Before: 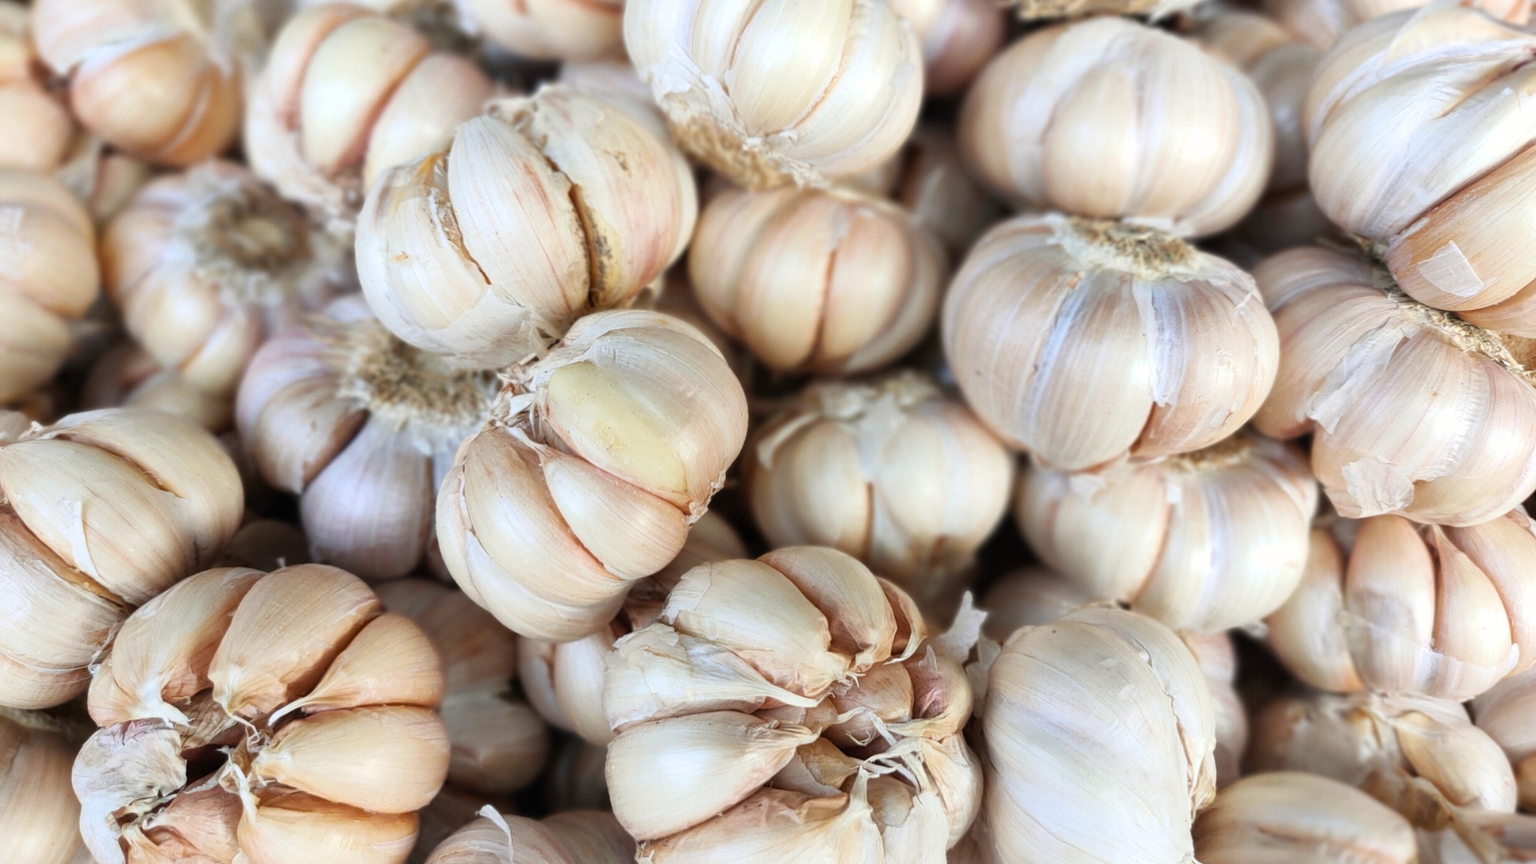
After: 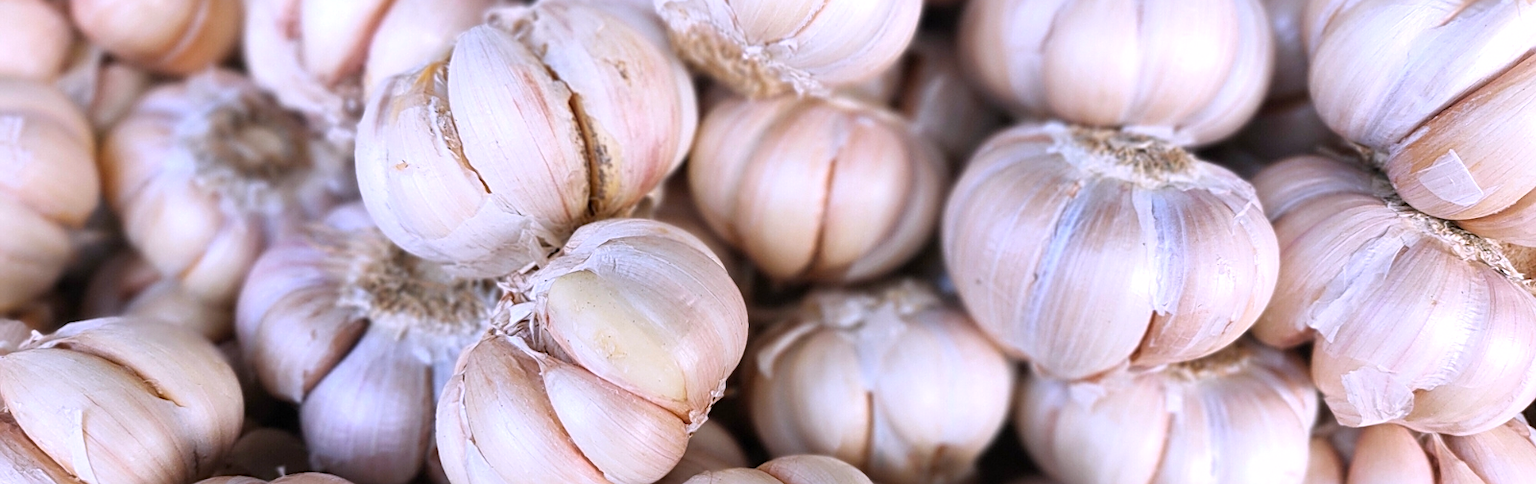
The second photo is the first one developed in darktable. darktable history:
white balance: red 1.042, blue 1.17
crop and rotate: top 10.605%, bottom 33.274%
sharpen: on, module defaults
